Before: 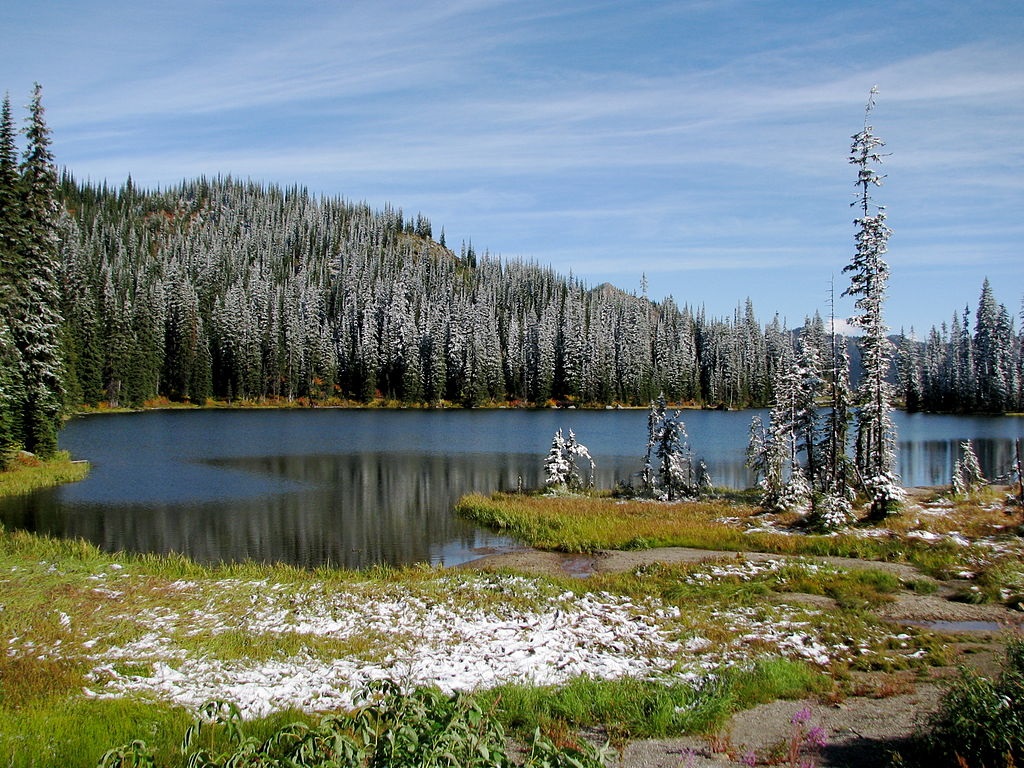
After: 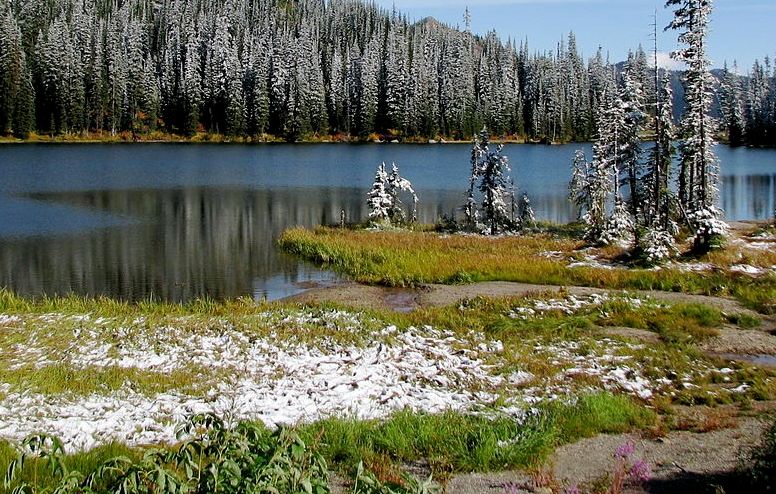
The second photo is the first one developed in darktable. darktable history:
crop and rotate: left 17.329%, top 34.72%, right 6.825%, bottom 0.931%
